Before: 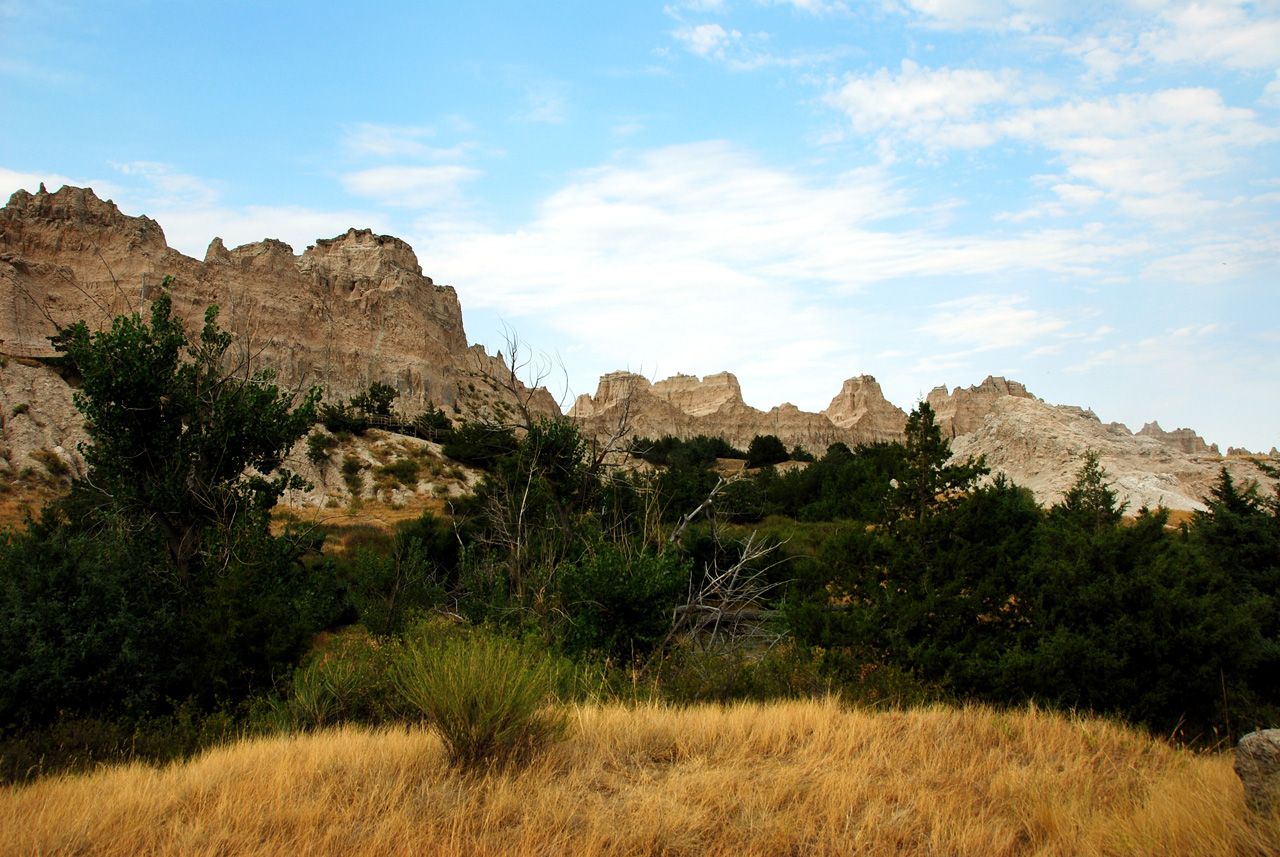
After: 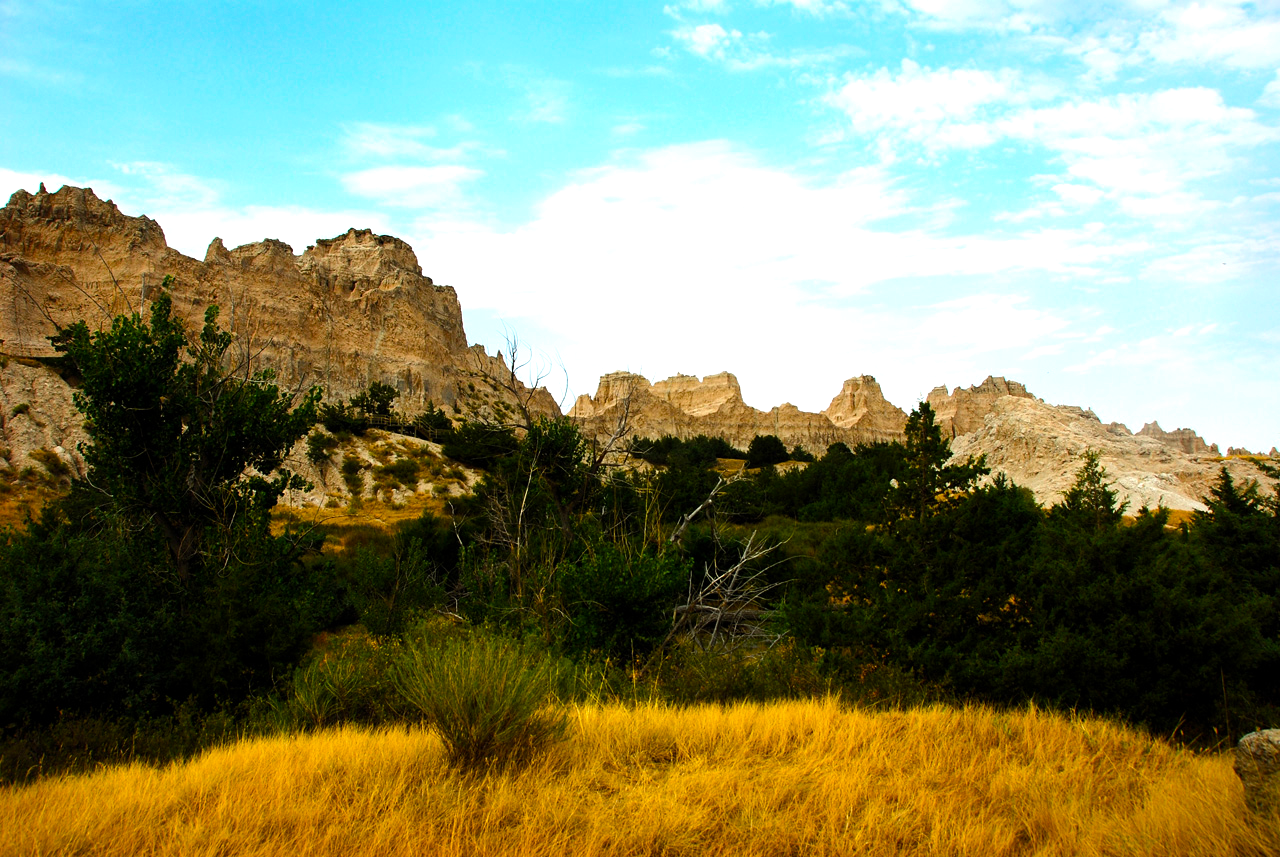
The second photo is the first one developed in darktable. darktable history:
tone equalizer: -8 EV -0.417 EV, -7 EV -0.389 EV, -6 EV -0.333 EV, -5 EV -0.222 EV, -3 EV 0.222 EV, -2 EV 0.333 EV, -1 EV 0.389 EV, +0 EV 0.417 EV, edges refinement/feathering 500, mask exposure compensation -1.57 EV, preserve details no
color balance rgb: linear chroma grading › global chroma 15%, perceptual saturation grading › global saturation 30%
